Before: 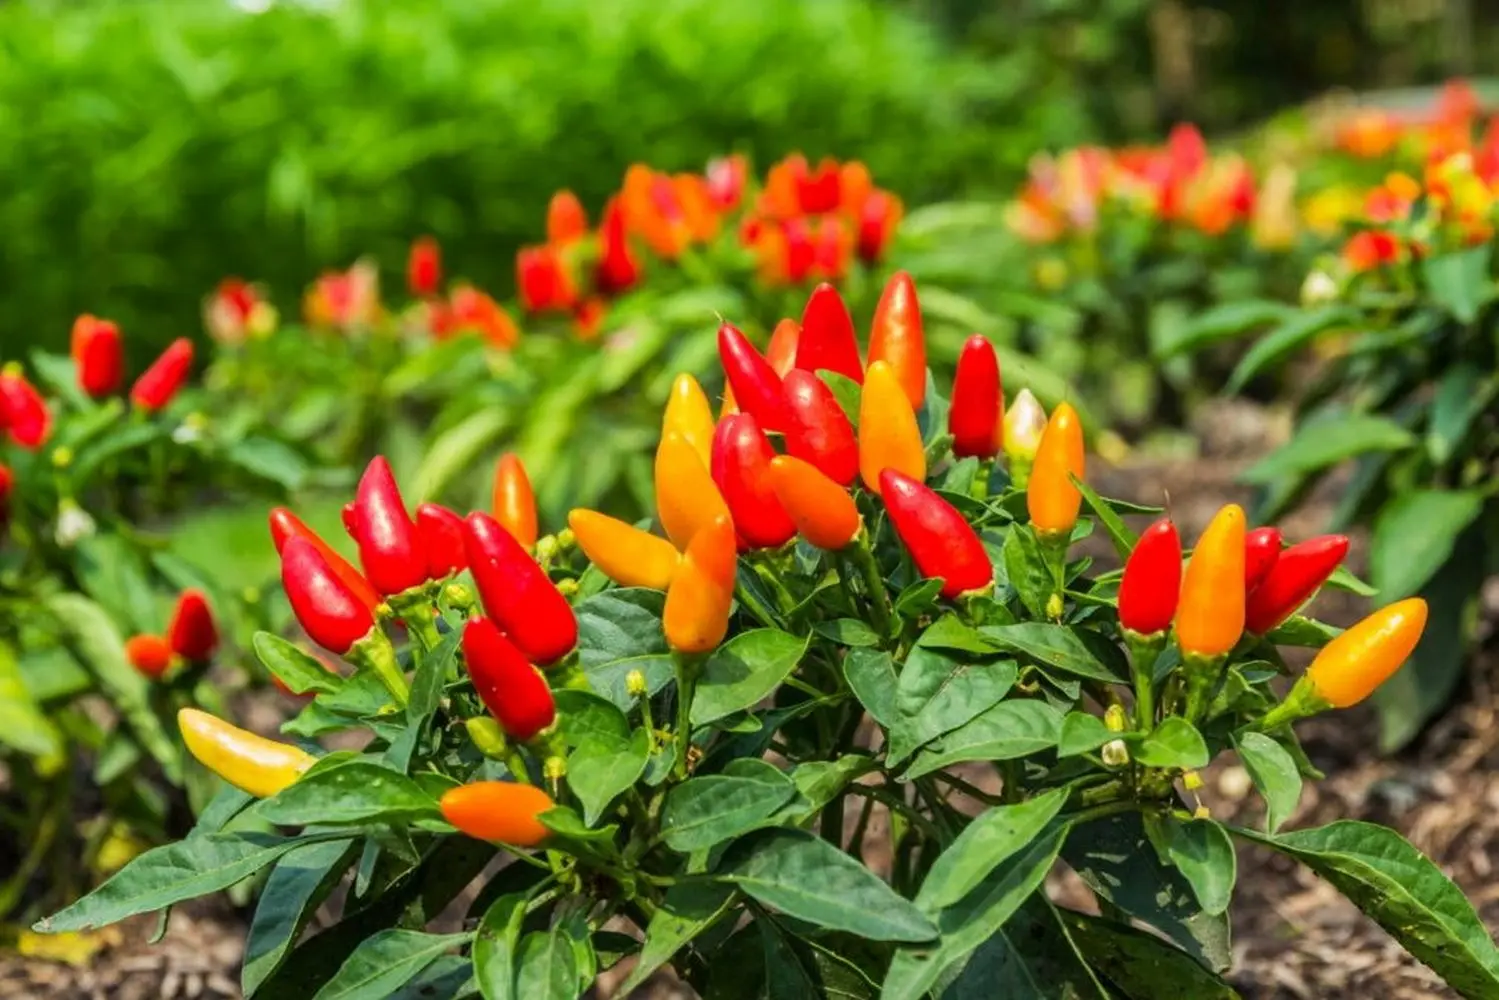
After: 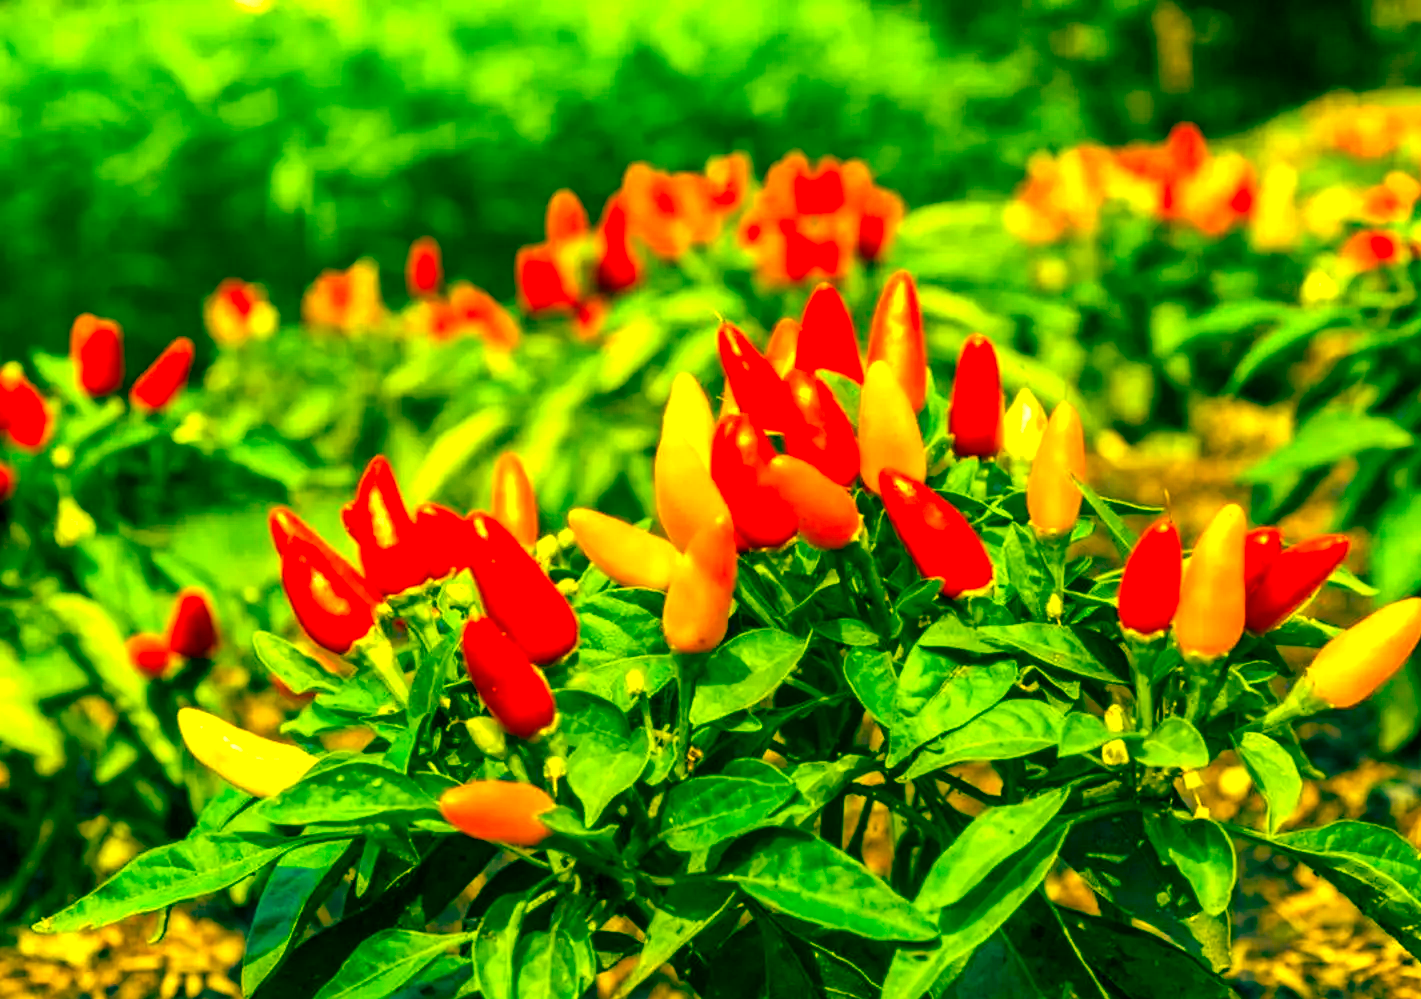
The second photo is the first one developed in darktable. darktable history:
color balance rgb: linear chroma grading › global chroma 25%, perceptual saturation grading › global saturation 40%, perceptual brilliance grading › global brilliance 30%, global vibrance 40%
color balance: mode lift, gamma, gain (sRGB), lift [1, 0.69, 1, 1], gamma [1, 1.482, 1, 1], gain [1, 1, 1, 0.802]
crop and rotate: right 5.167%
